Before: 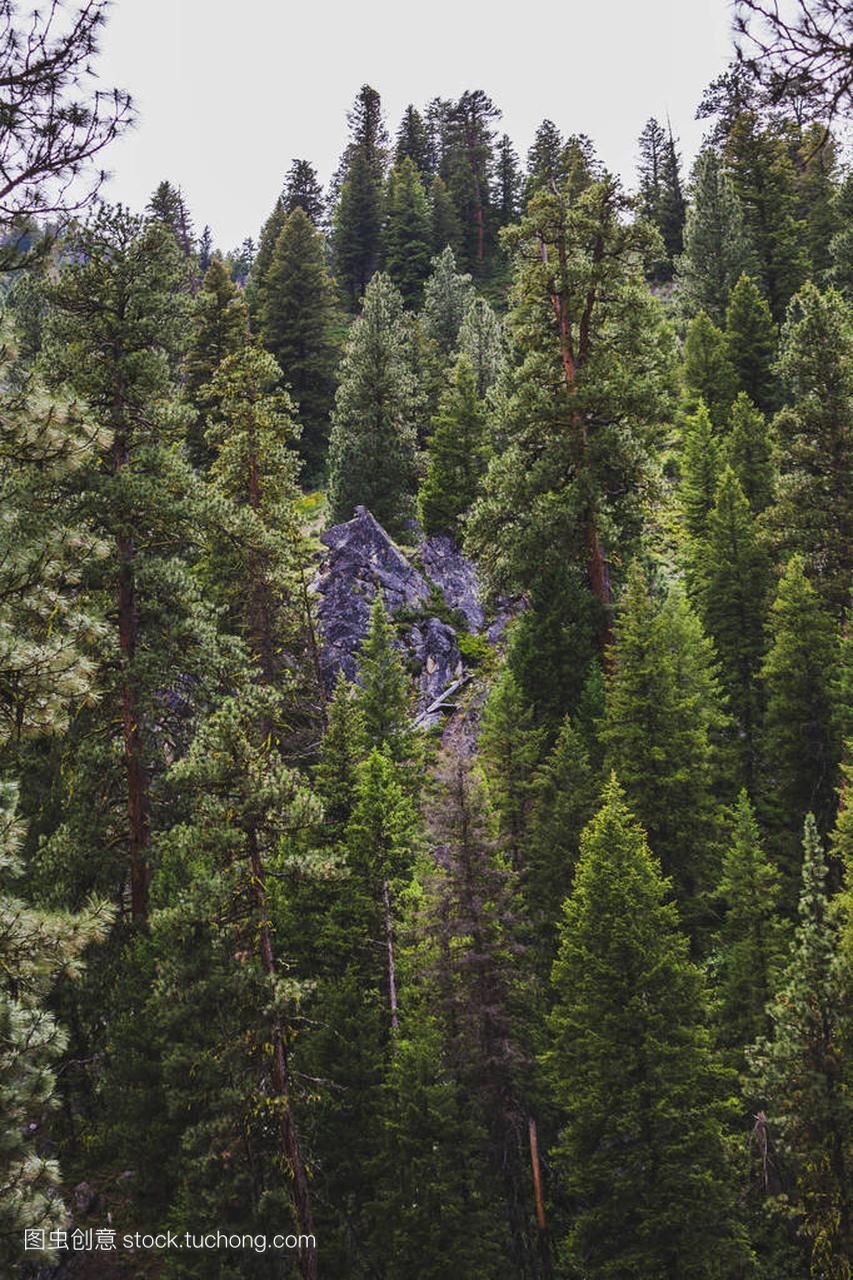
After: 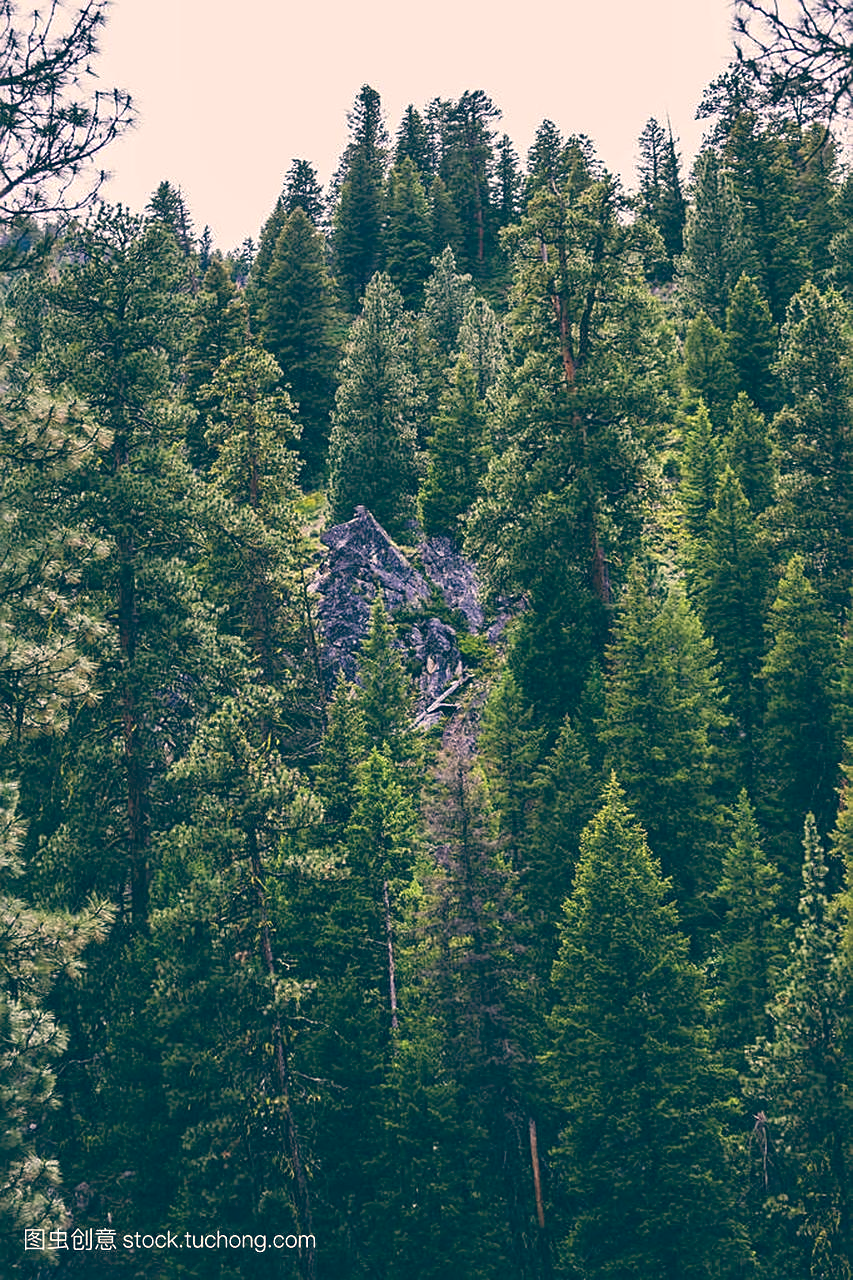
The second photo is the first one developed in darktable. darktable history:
sharpen: on, module defaults
color balance: lift [1.006, 0.985, 1.002, 1.015], gamma [1, 0.953, 1.008, 1.047], gain [1.076, 1.13, 1.004, 0.87]
